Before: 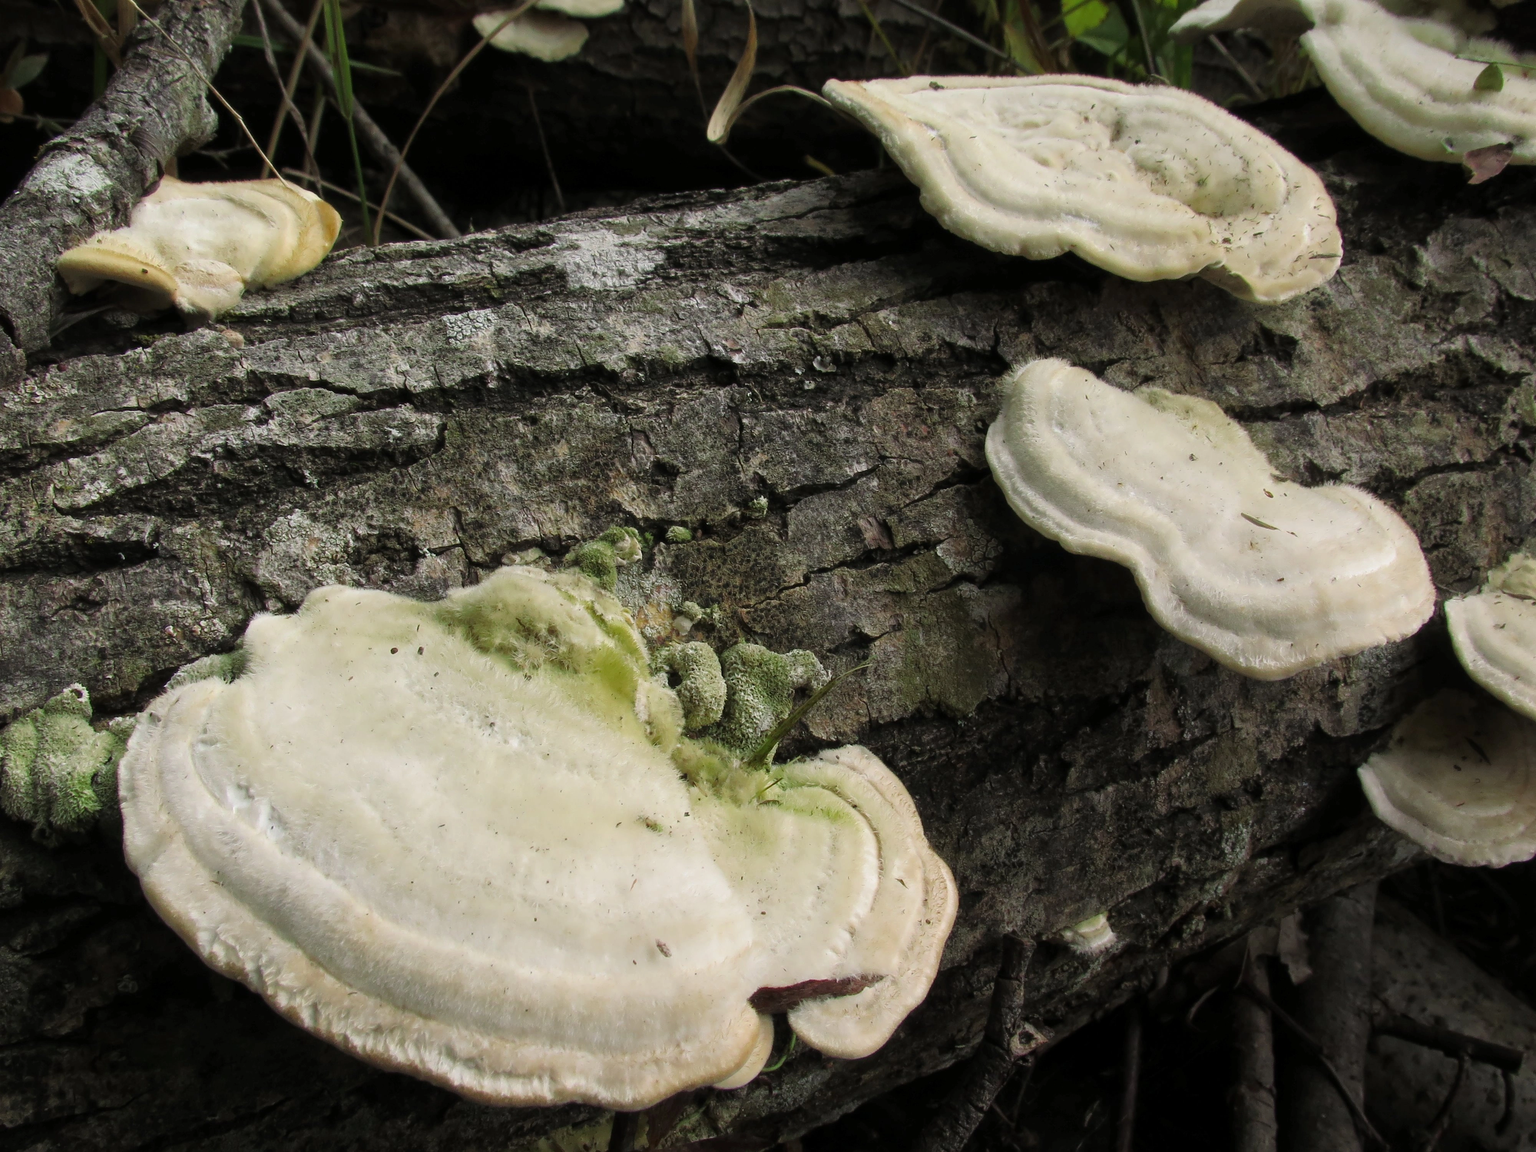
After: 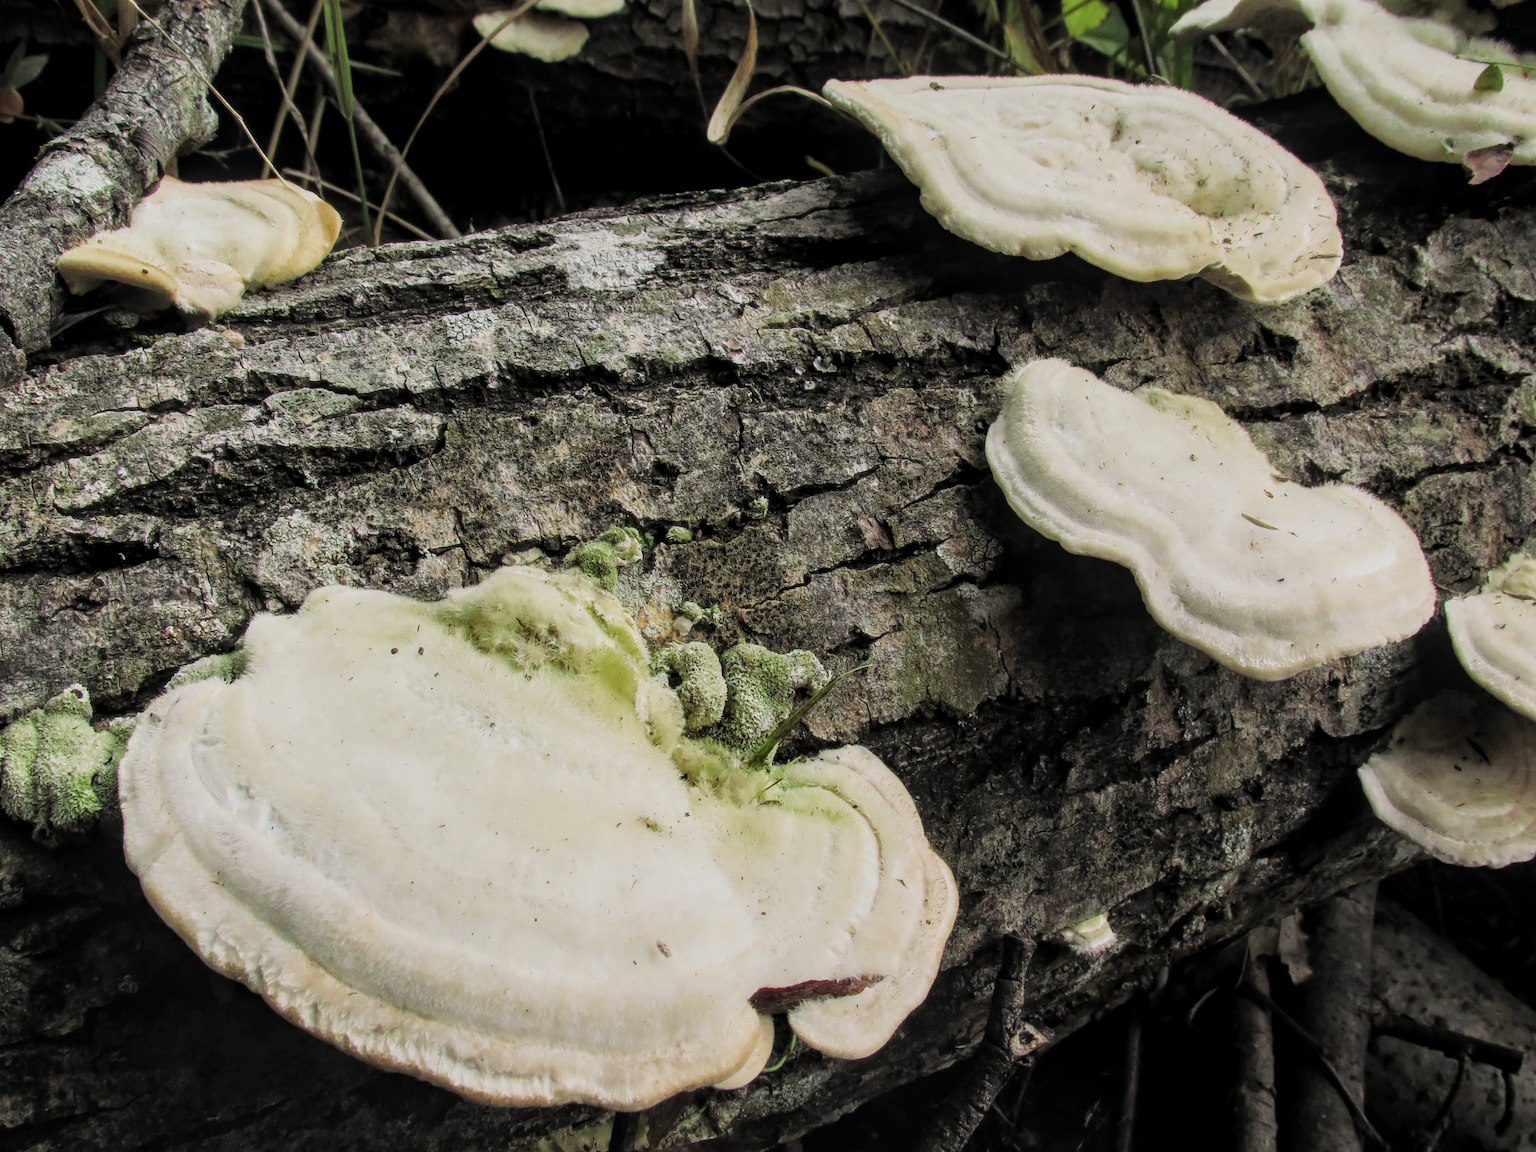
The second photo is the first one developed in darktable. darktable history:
exposure: black level correction 0, exposure 0.703 EV, compensate highlight preservation false
local contrast: detail 130%
filmic rgb: black relative exposure -7.65 EV, white relative exposure 4.56 EV, hardness 3.61, color science v5 (2021), contrast in shadows safe, contrast in highlights safe
